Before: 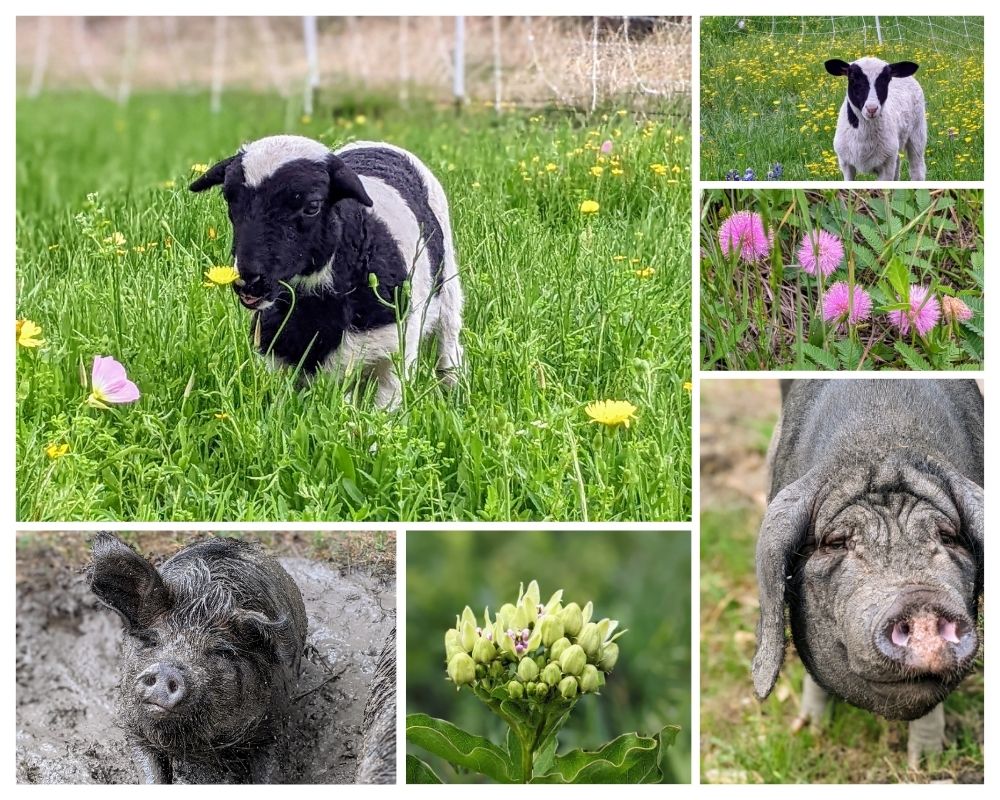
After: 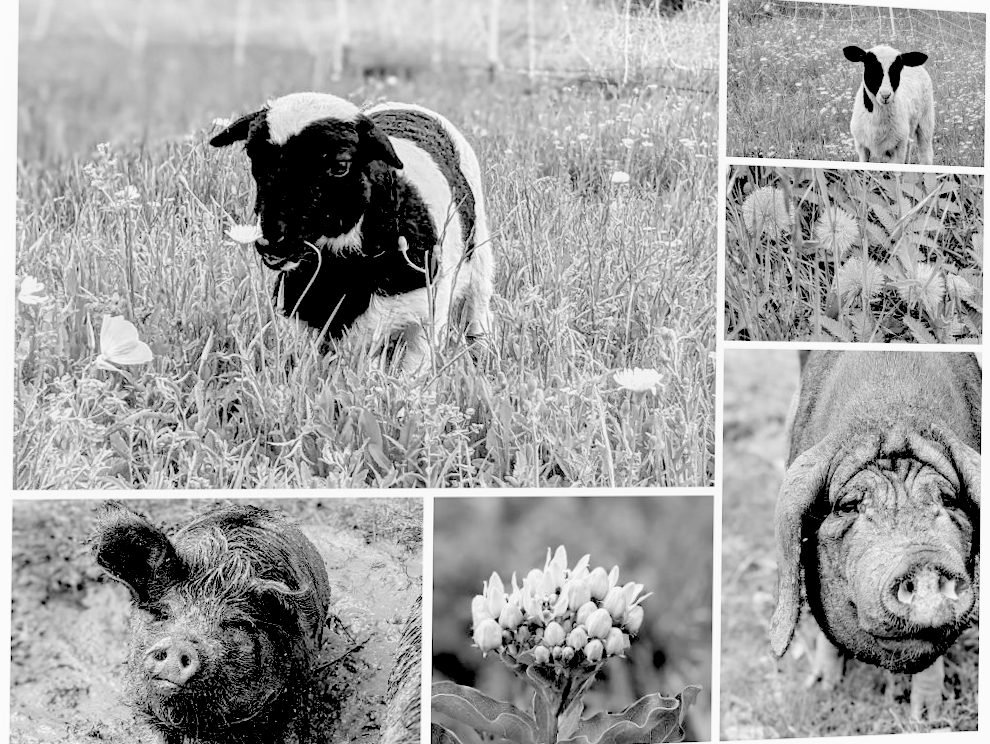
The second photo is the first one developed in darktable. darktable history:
monochrome: on, module defaults
rgb levels: levels [[0.034, 0.472, 0.904], [0, 0.5, 1], [0, 0.5, 1]]
global tonemap: drago (0.7, 100)
rotate and perspective: rotation 0.679°, lens shift (horizontal) 0.136, crop left 0.009, crop right 0.991, crop top 0.078, crop bottom 0.95
